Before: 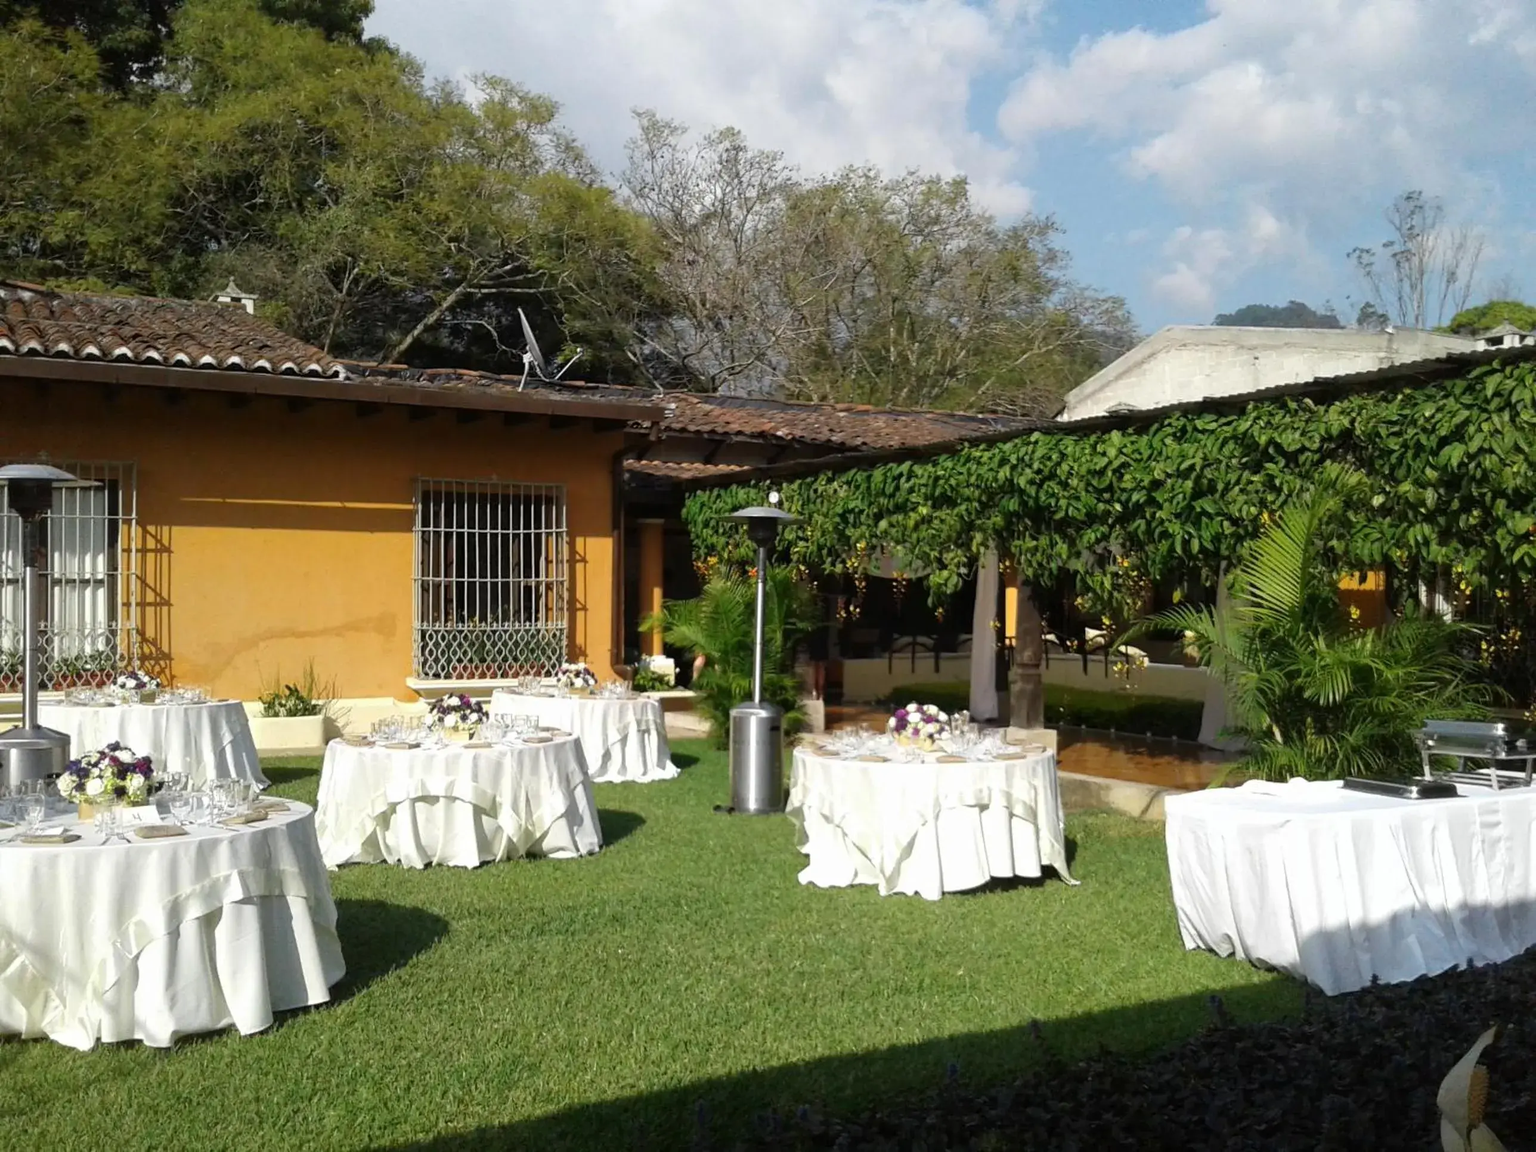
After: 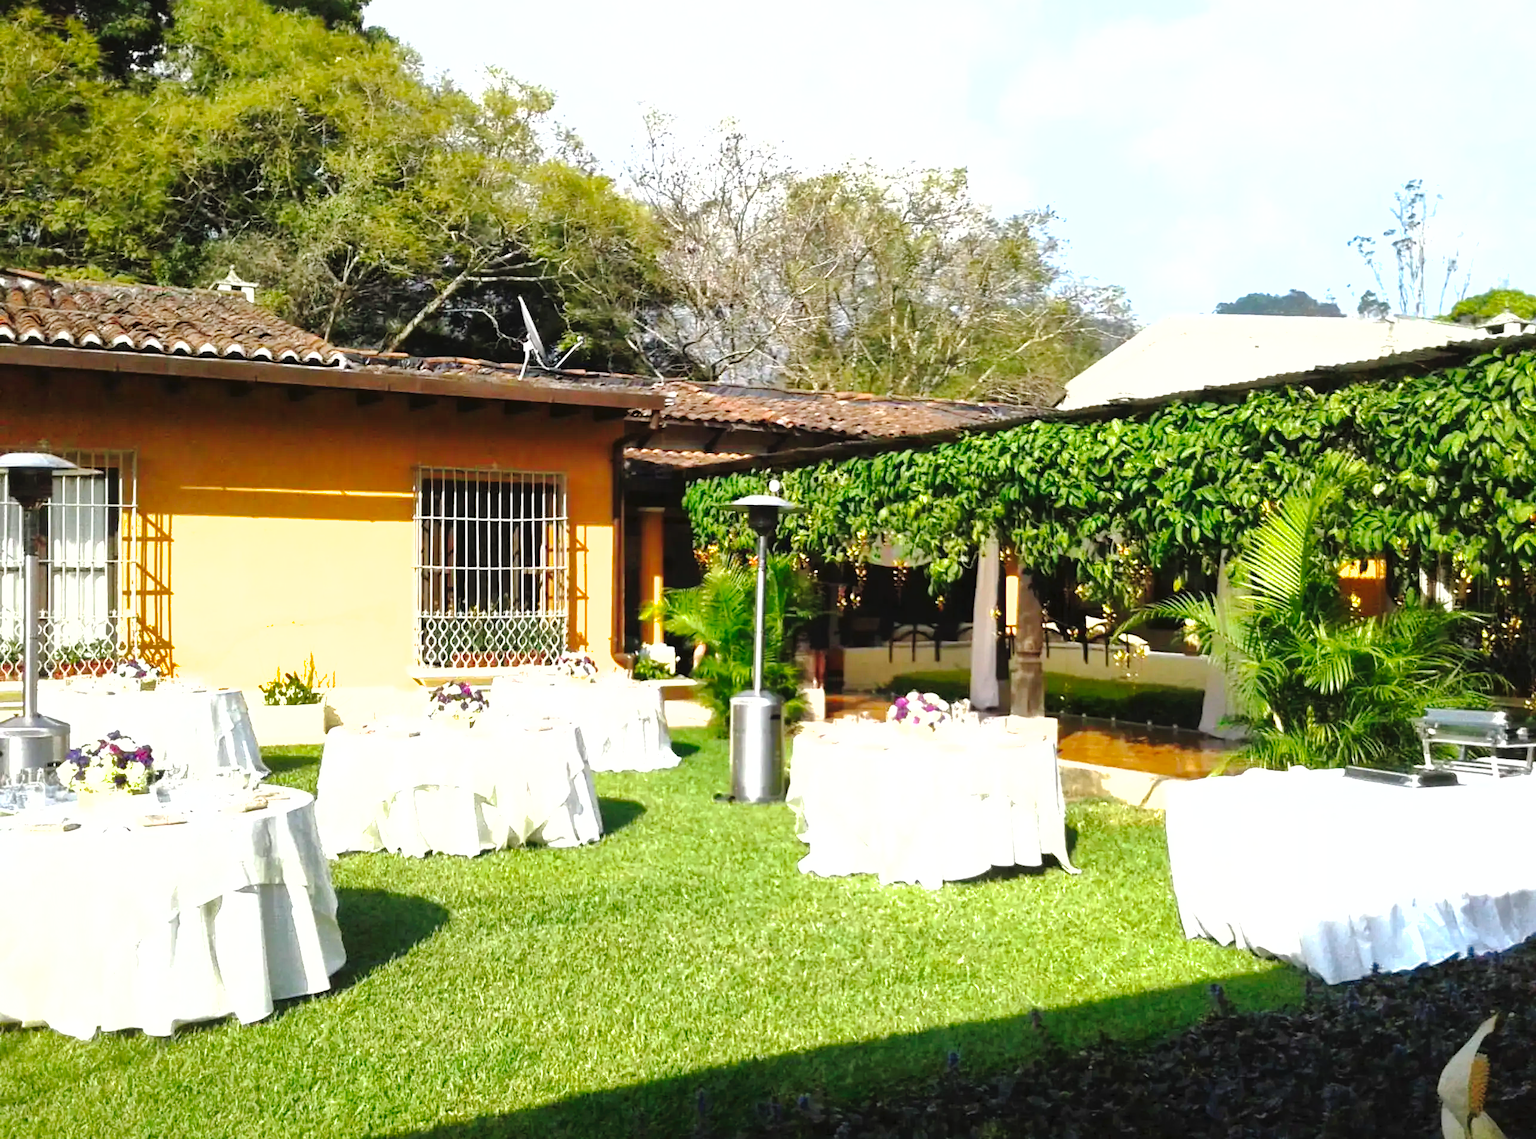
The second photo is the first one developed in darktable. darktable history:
tone curve: curves: ch0 [(0, 0) (0.003, 0.007) (0.011, 0.009) (0.025, 0.014) (0.044, 0.022) (0.069, 0.029) (0.1, 0.037) (0.136, 0.052) (0.177, 0.083) (0.224, 0.121) (0.277, 0.177) (0.335, 0.258) (0.399, 0.351) (0.468, 0.454) (0.543, 0.557) (0.623, 0.654) (0.709, 0.744) (0.801, 0.825) (0.898, 0.909) (1, 1)], preserve colors none
crop: top 1.049%, right 0.001%
exposure: black level correction 0, exposure 1.625 EV, compensate exposure bias true, compensate highlight preservation false
shadows and highlights: on, module defaults
